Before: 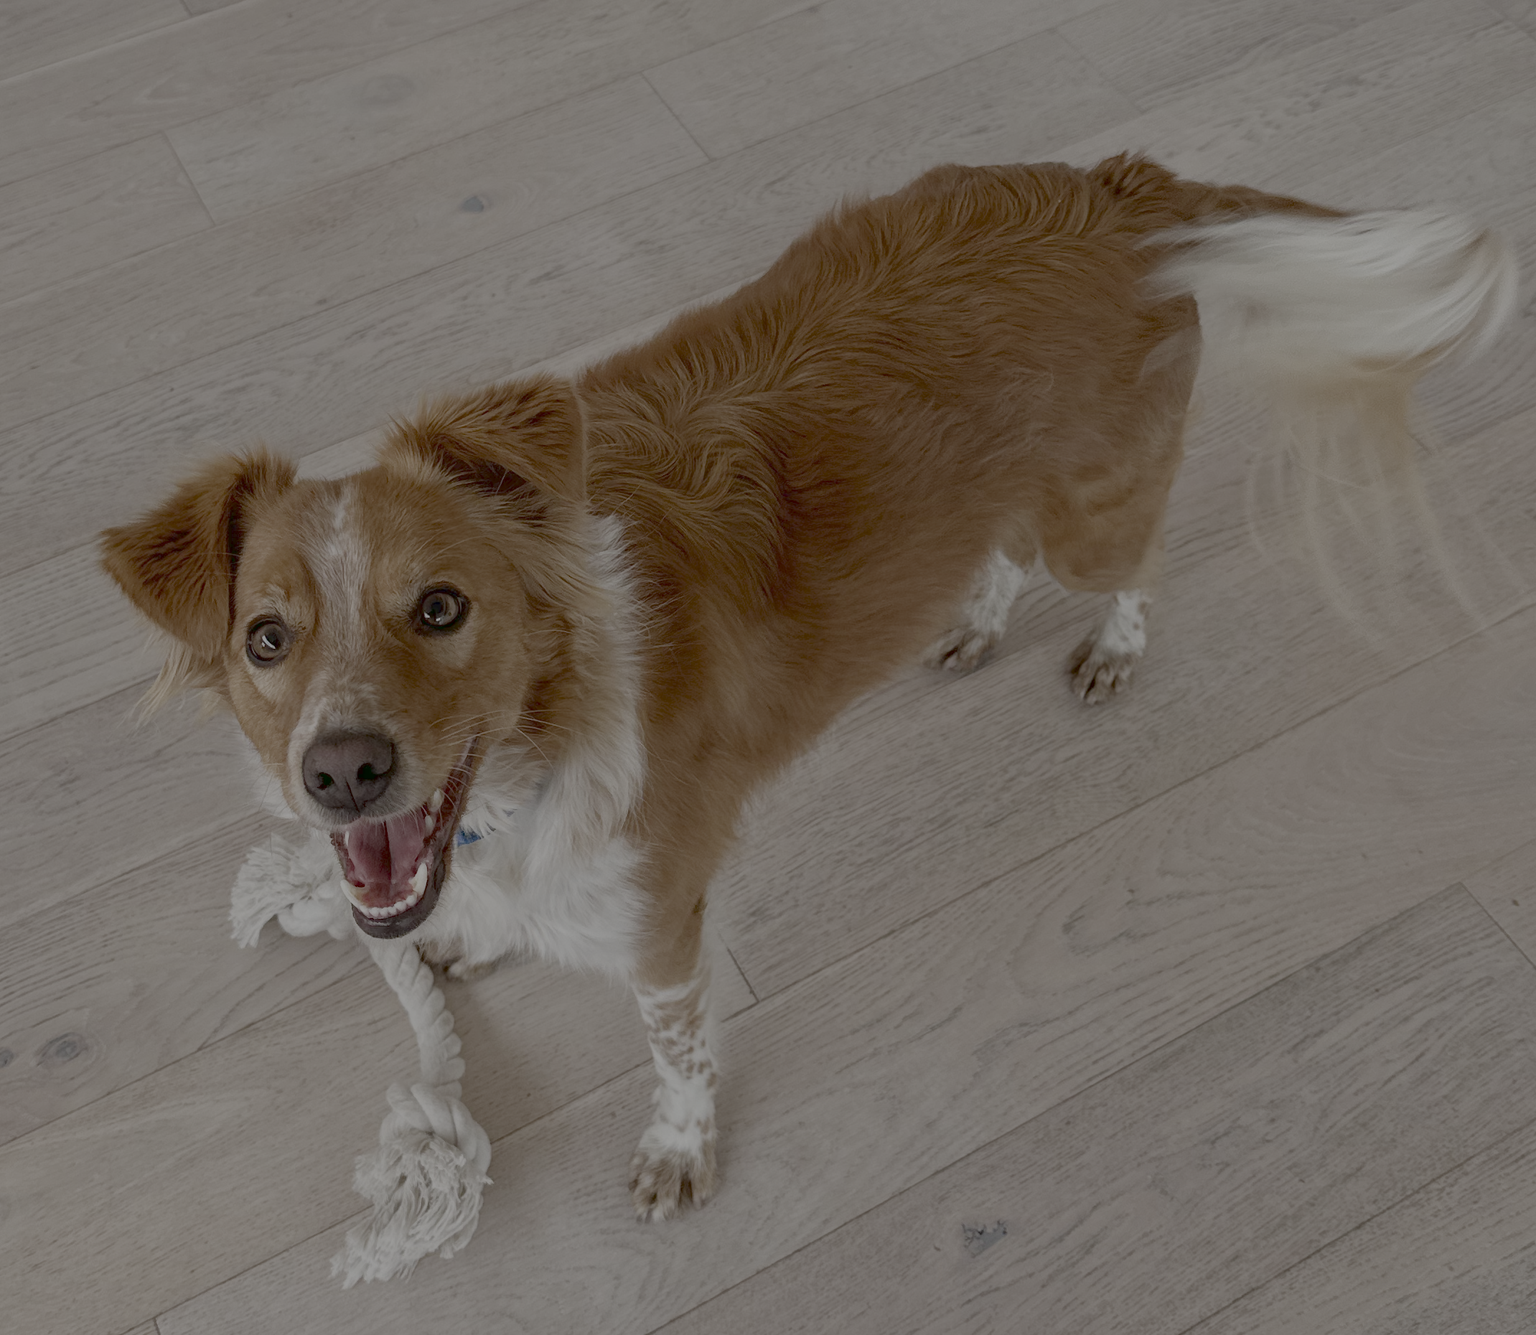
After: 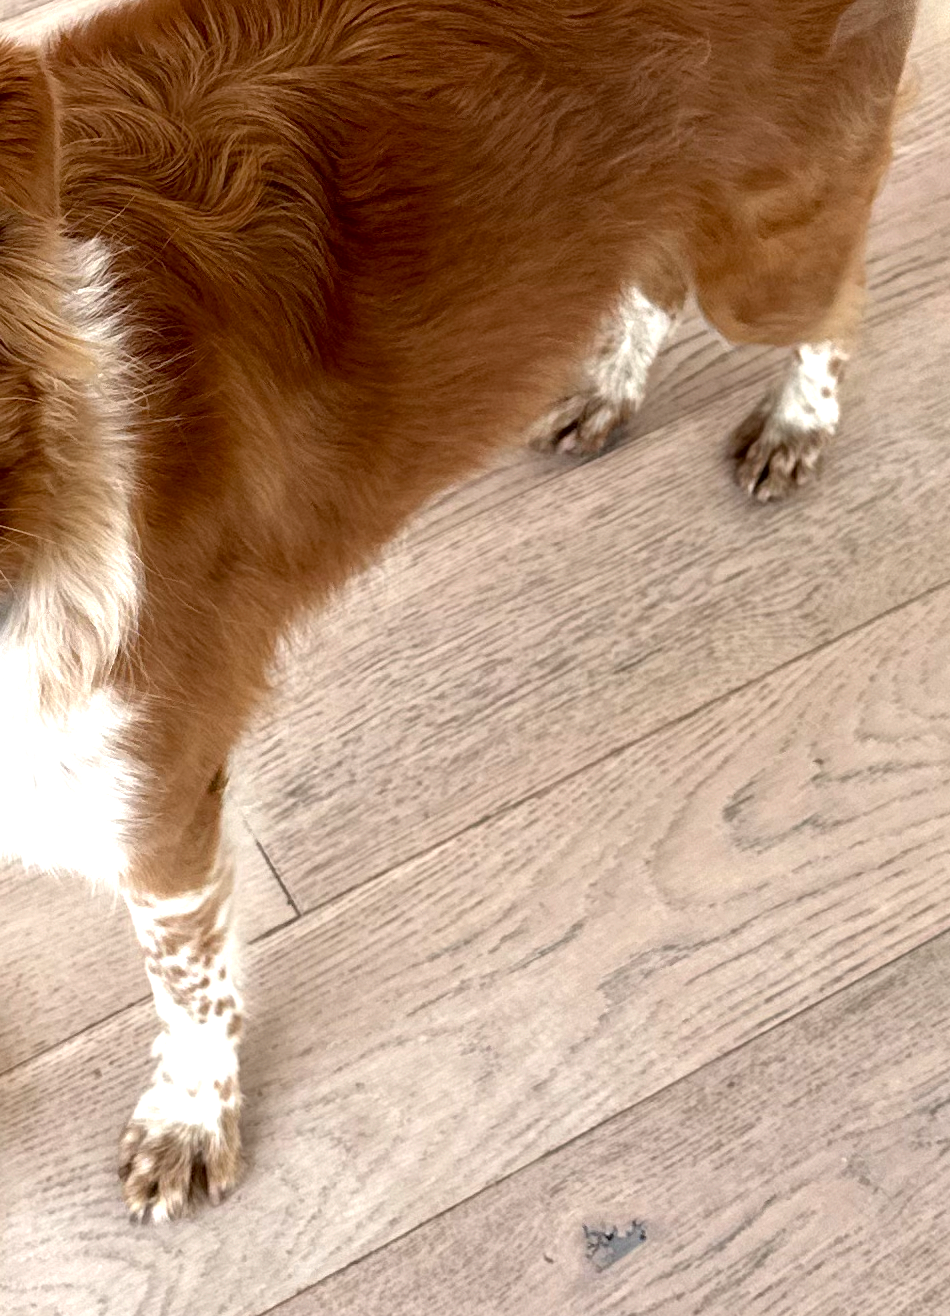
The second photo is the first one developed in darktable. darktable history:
contrast brightness saturation: saturation -0.05
crop: left 35.374%, top 25.844%, right 20.233%, bottom 3.386%
